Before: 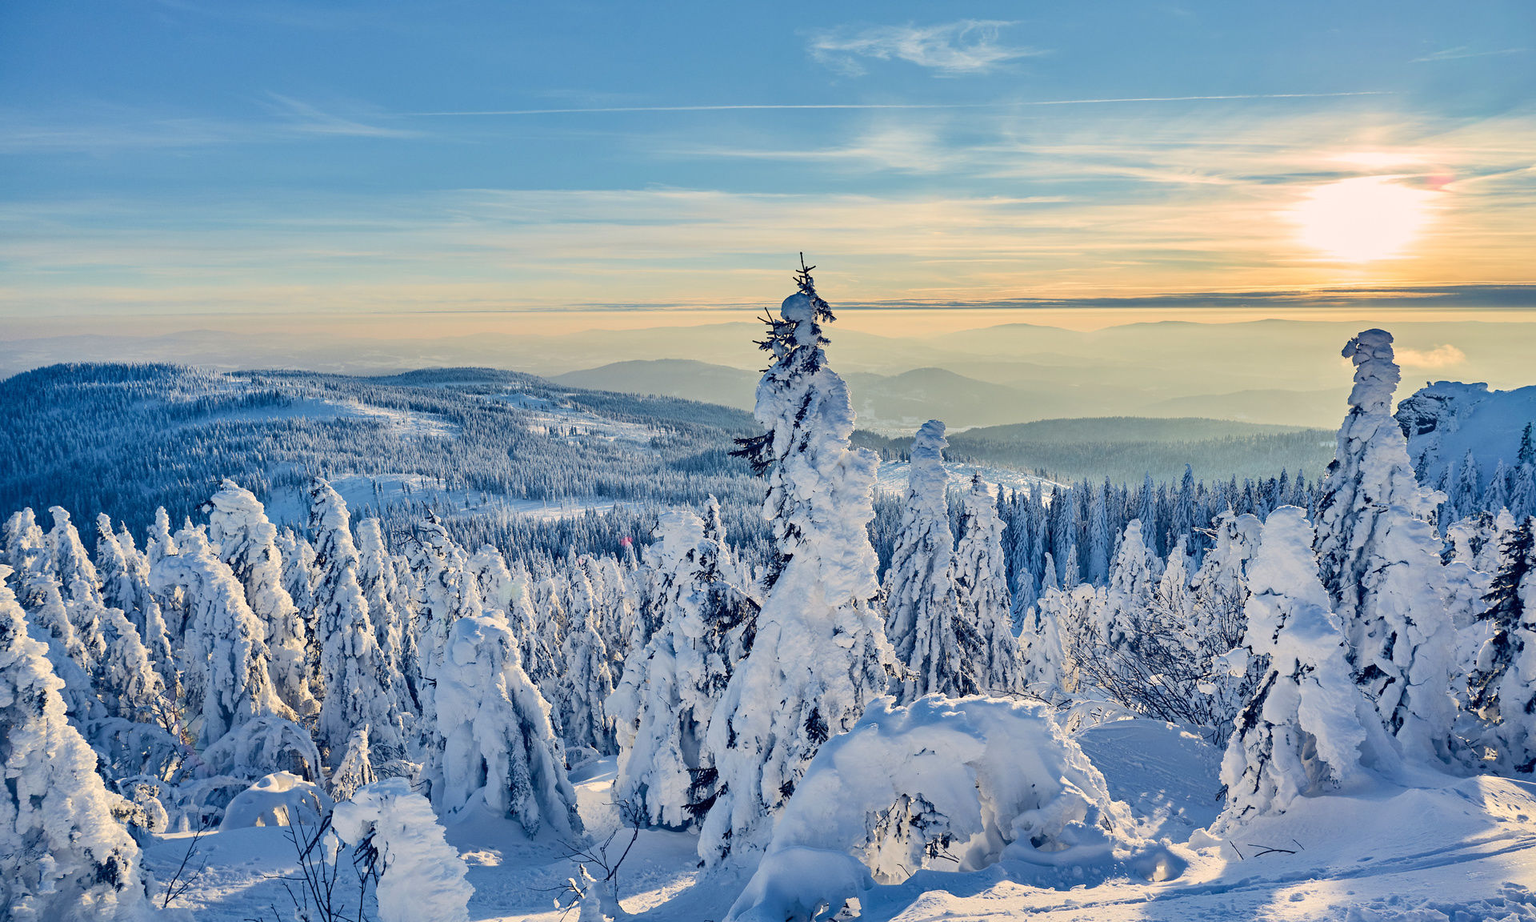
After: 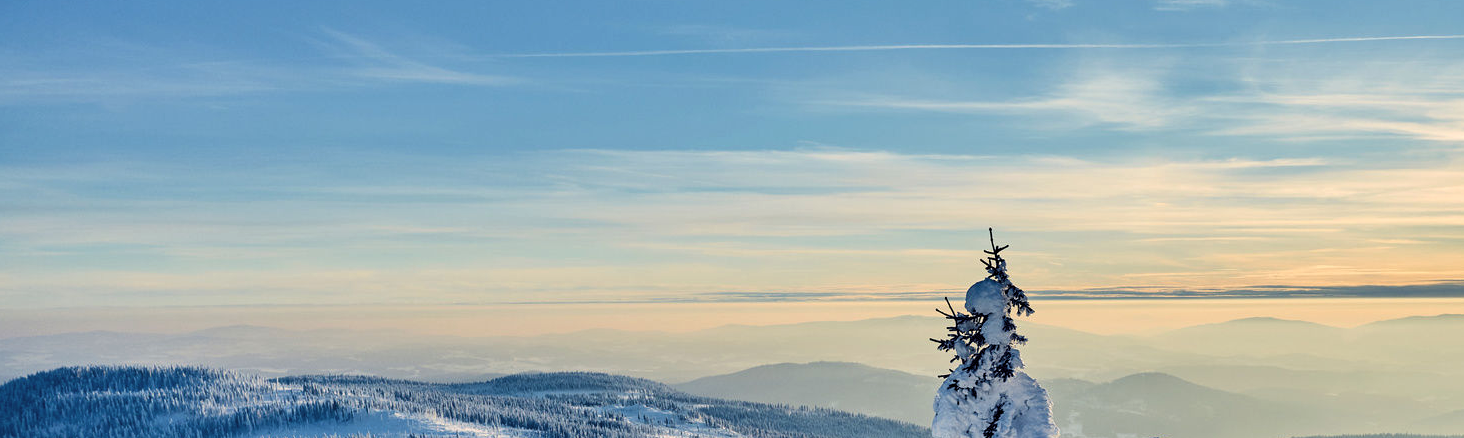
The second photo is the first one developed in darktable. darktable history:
levels: levels [0.031, 0.5, 0.969]
crop: left 0.579%, top 7.627%, right 23.167%, bottom 54.275%
contrast brightness saturation: saturation -0.05
